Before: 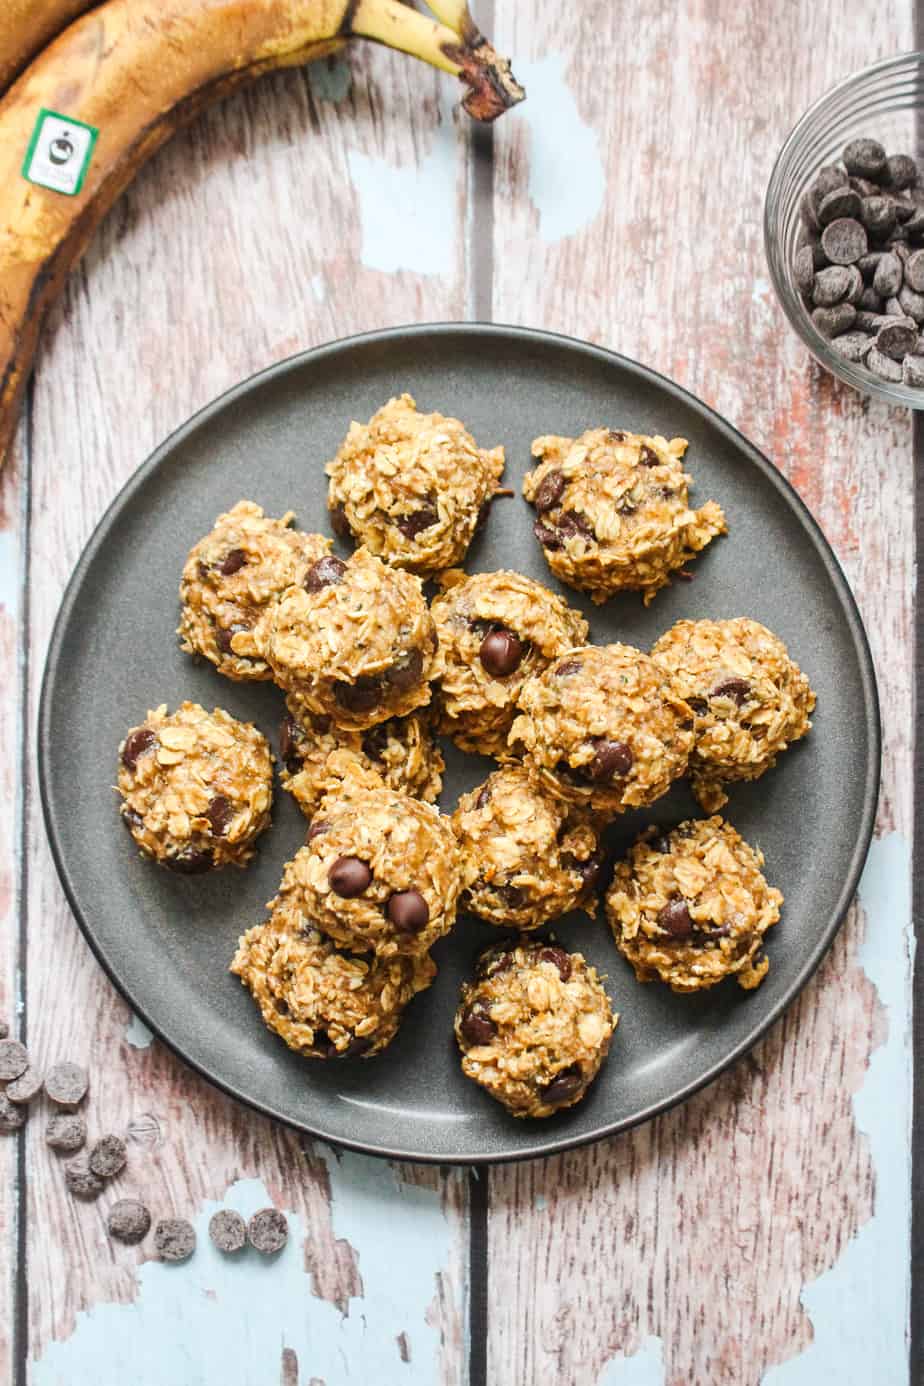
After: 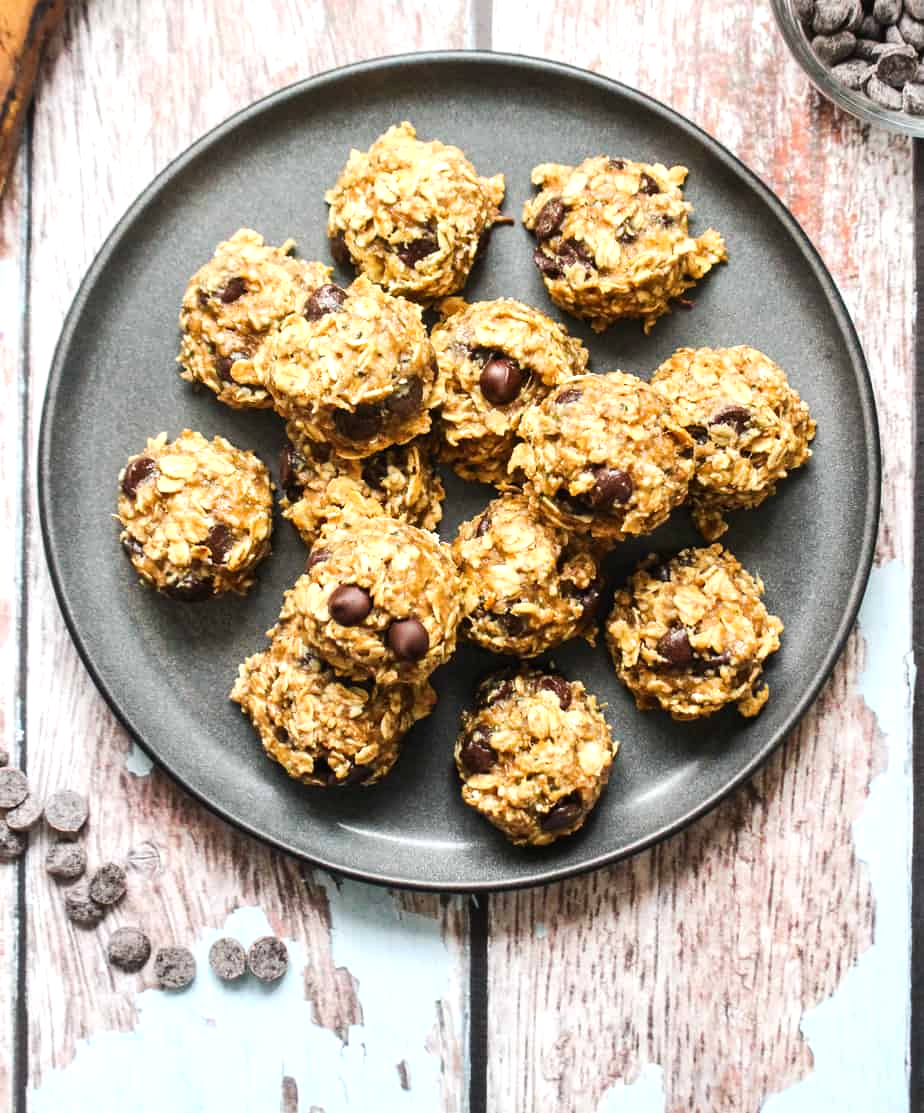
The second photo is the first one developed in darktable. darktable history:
crop and rotate: top 19.675%
tone equalizer: -8 EV -0.44 EV, -7 EV -0.382 EV, -6 EV -0.367 EV, -5 EV -0.19 EV, -3 EV 0.245 EV, -2 EV 0.344 EV, -1 EV 0.396 EV, +0 EV 0.445 EV, edges refinement/feathering 500, mask exposure compensation -1.57 EV, preserve details no
